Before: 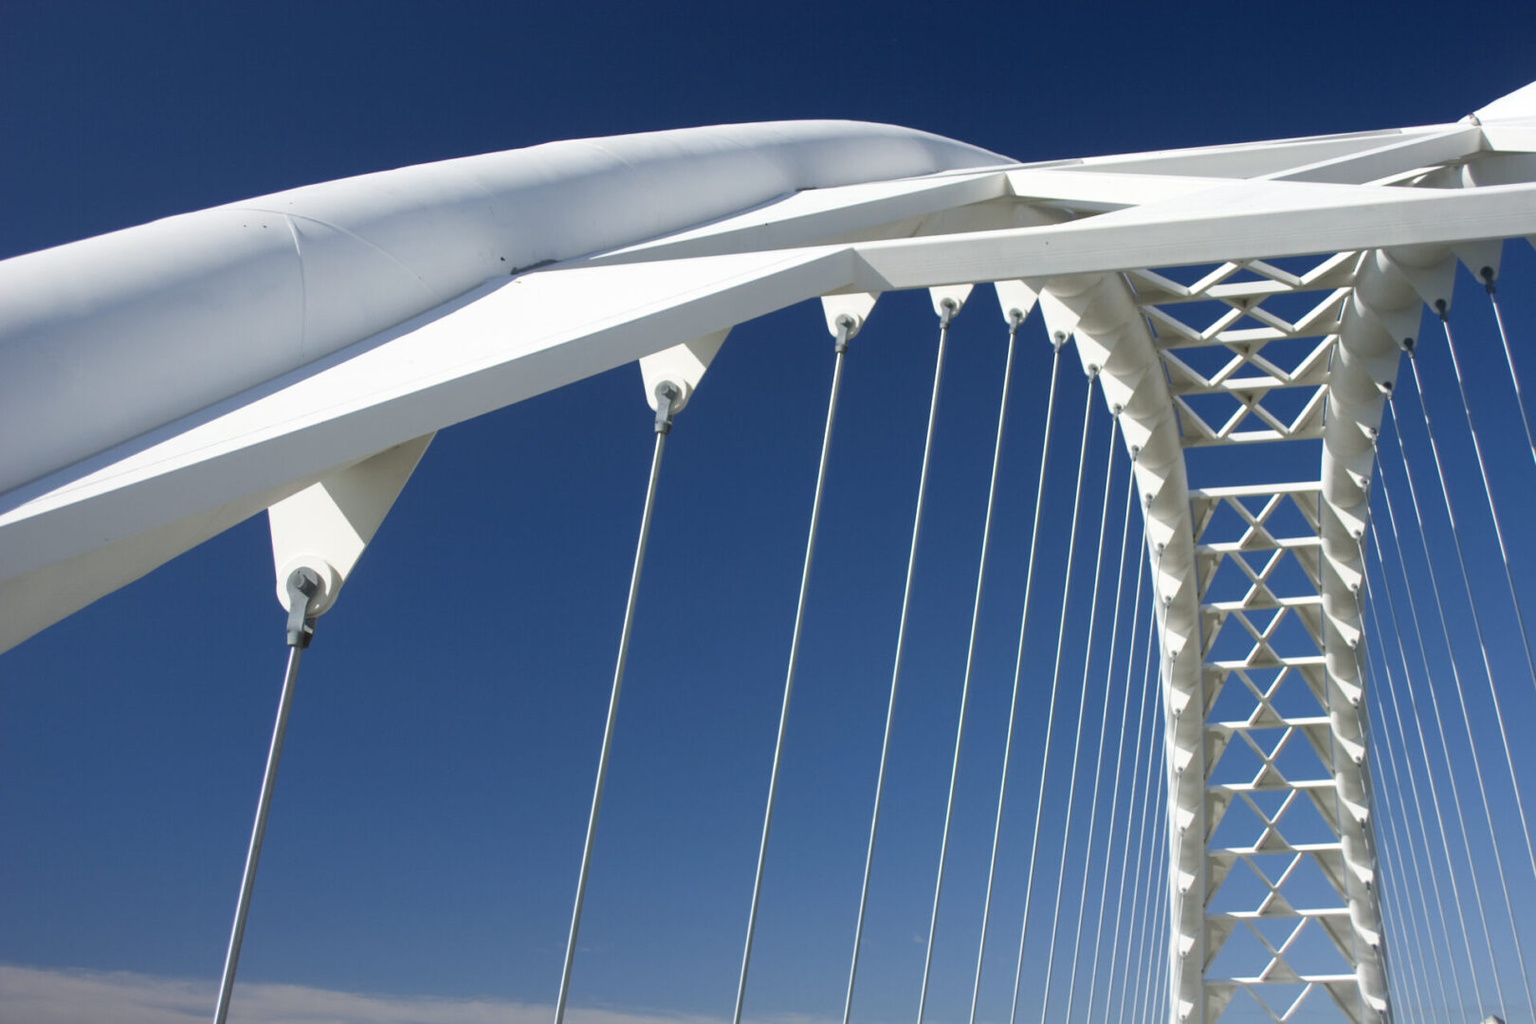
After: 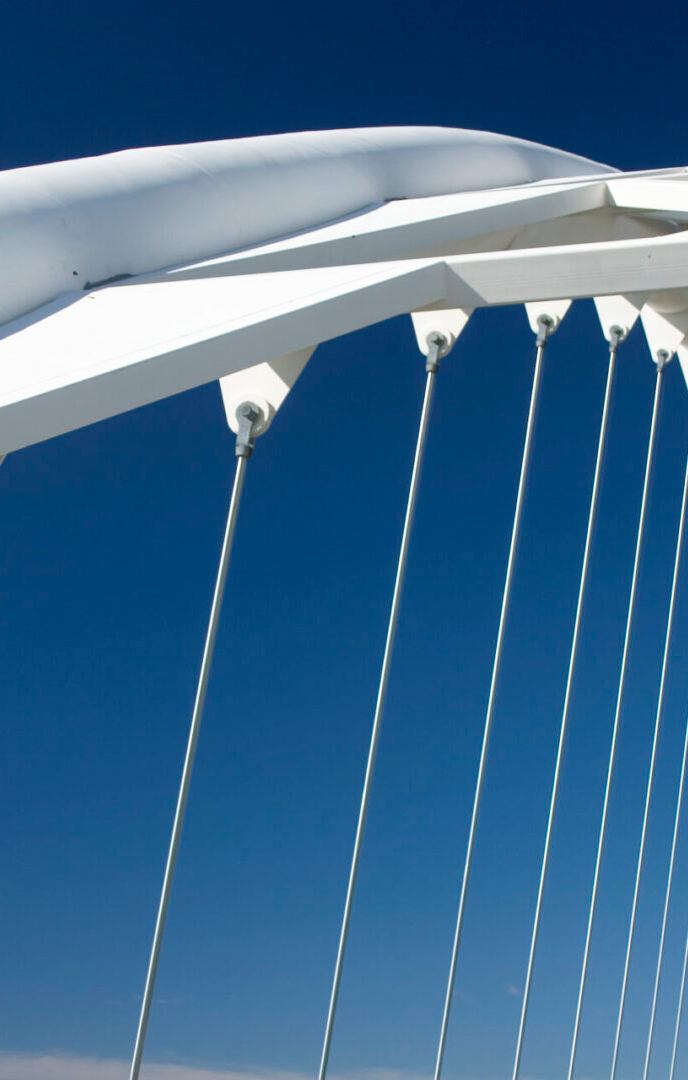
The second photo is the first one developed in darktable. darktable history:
crop: left 28.127%, right 29.399%
